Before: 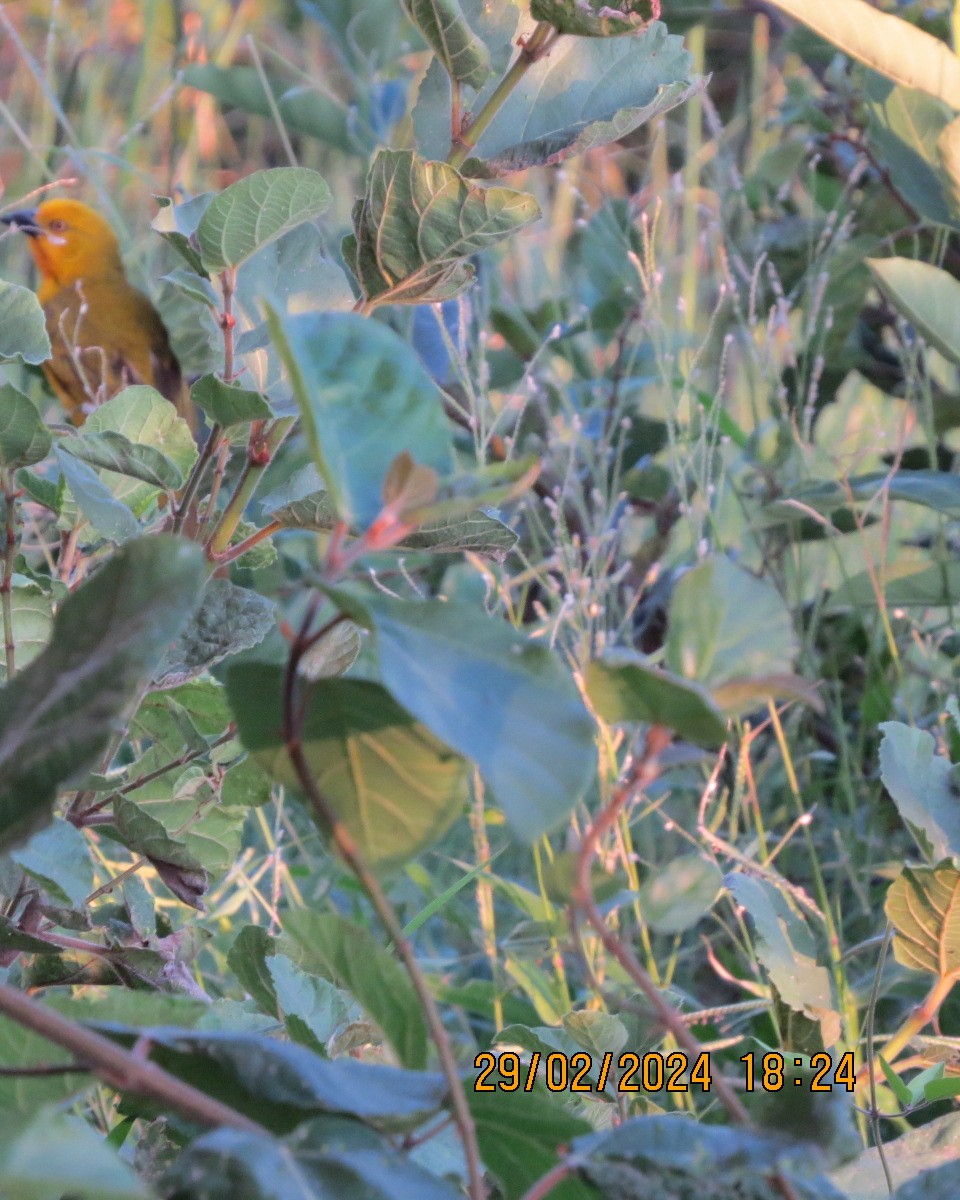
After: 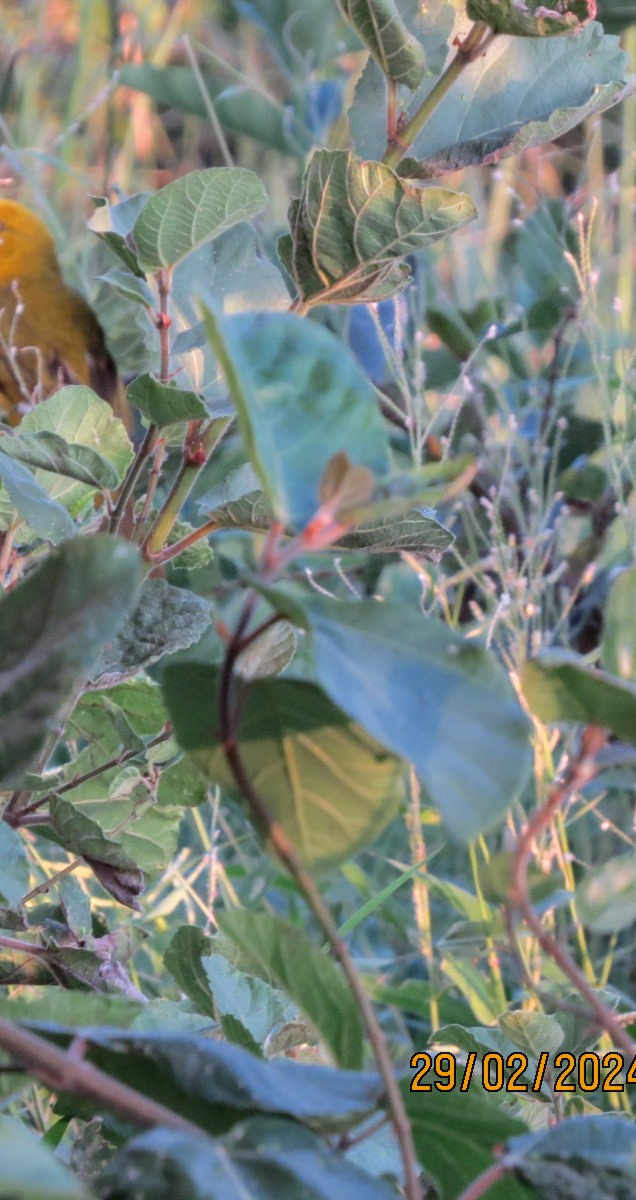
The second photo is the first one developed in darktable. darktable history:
crop and rotate: left 6.67%, right 27.022%
local contrast: on, module defaults
